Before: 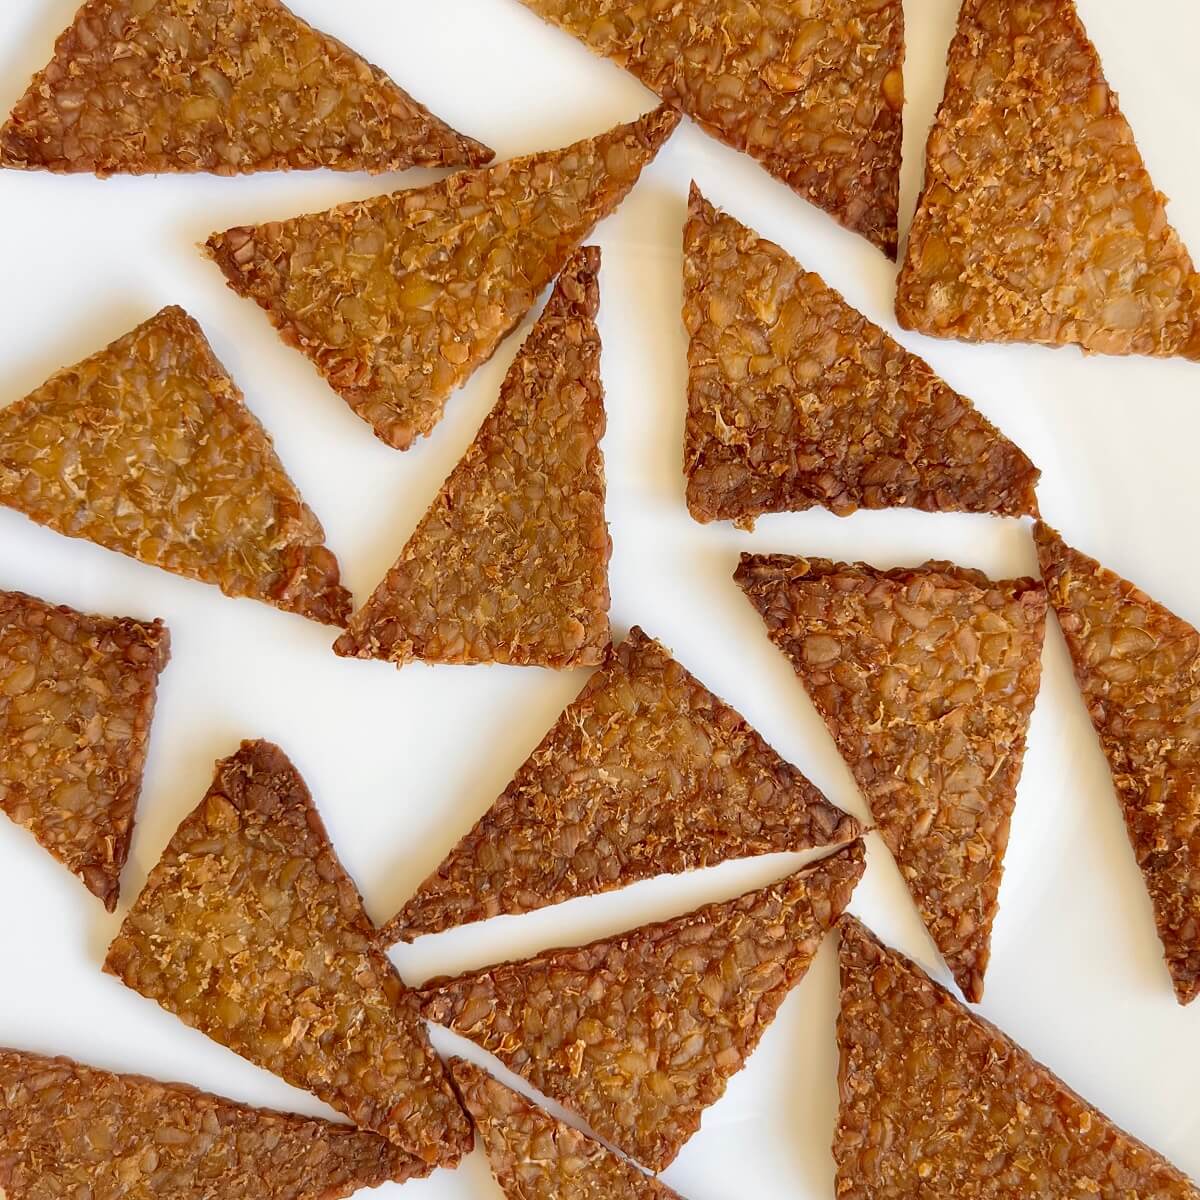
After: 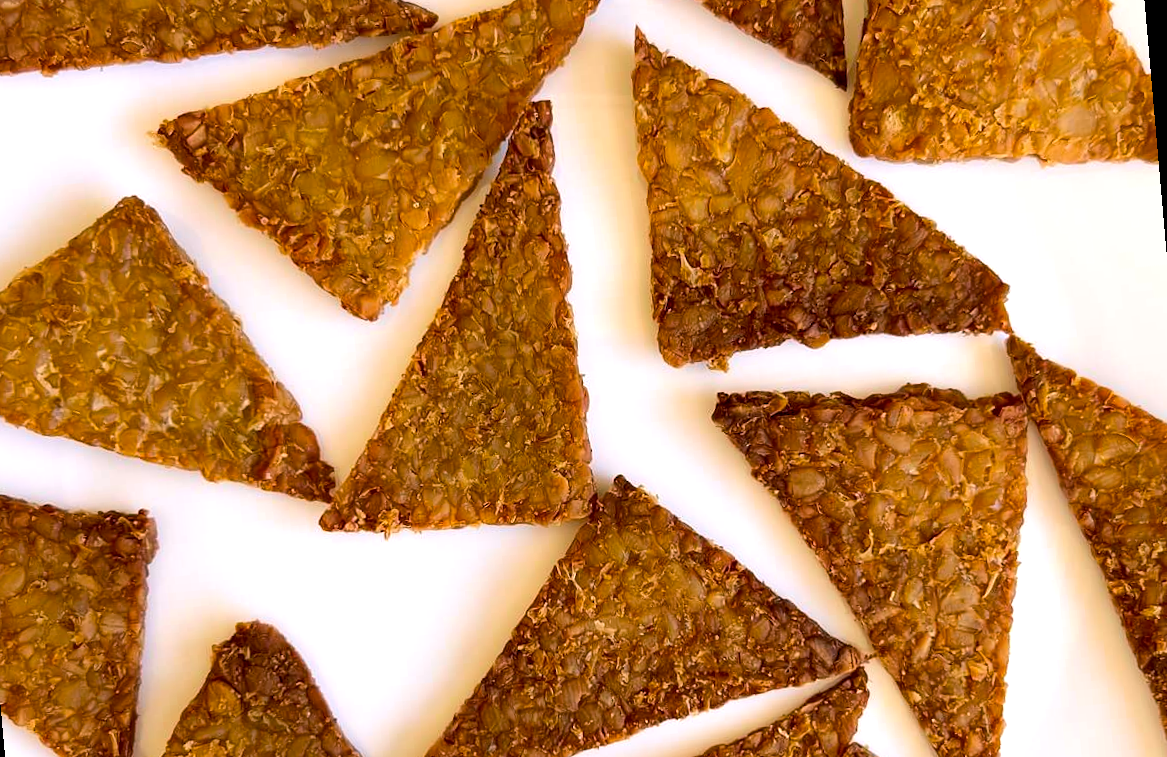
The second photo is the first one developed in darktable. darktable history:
crop: left 0.387%, top 5.469%, bottom 19.809%
color balance rgb: shadows lift › chroma 2%, shadows lift › hue 217.2°, power › chroma 0.25%, power › hue 60°, highlights gain › chroma 1.5%, highlights gain › hue 309.6°, global offset › luminance -0.5%, perceptual saturation grading › global saturation 15%, global vibrance 20%
rotate and perspective: rotation -5°, crop left 0.05, crop right 0.952, crop top 0.11, crop bottom 0.89
tone equalizer: -8 EV -0.001 EV, -7 EV 0.001 EV, -6 EV -0.002 EV, -5 EV -0.003 EV, -4 EV -0.062 EV, -3 EV -0.222 EV, -2 EV -0.267 EV, -1 EV 0.105 EV, +0 EV 0.303 EV
